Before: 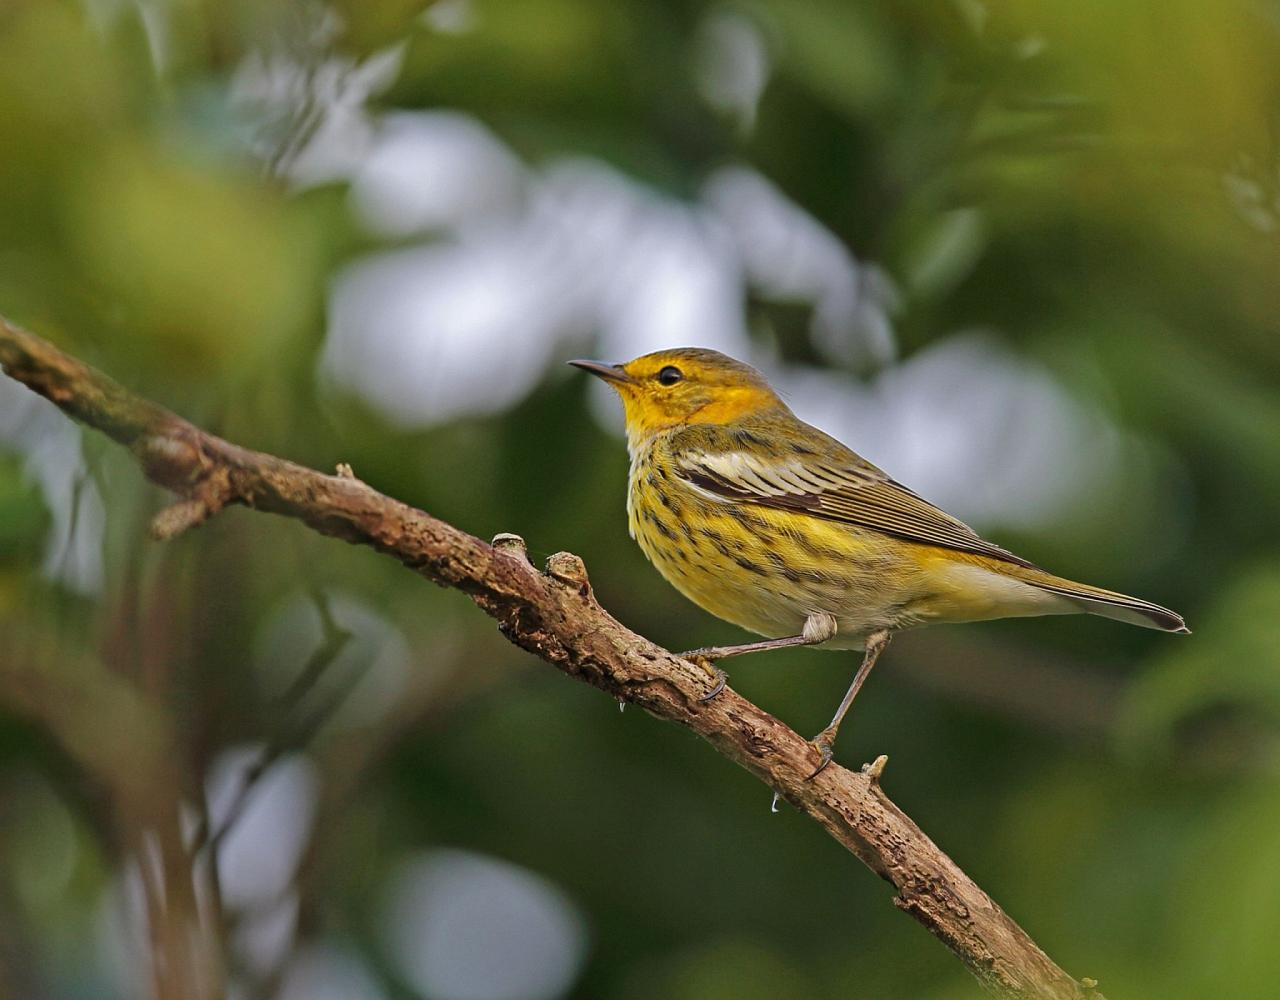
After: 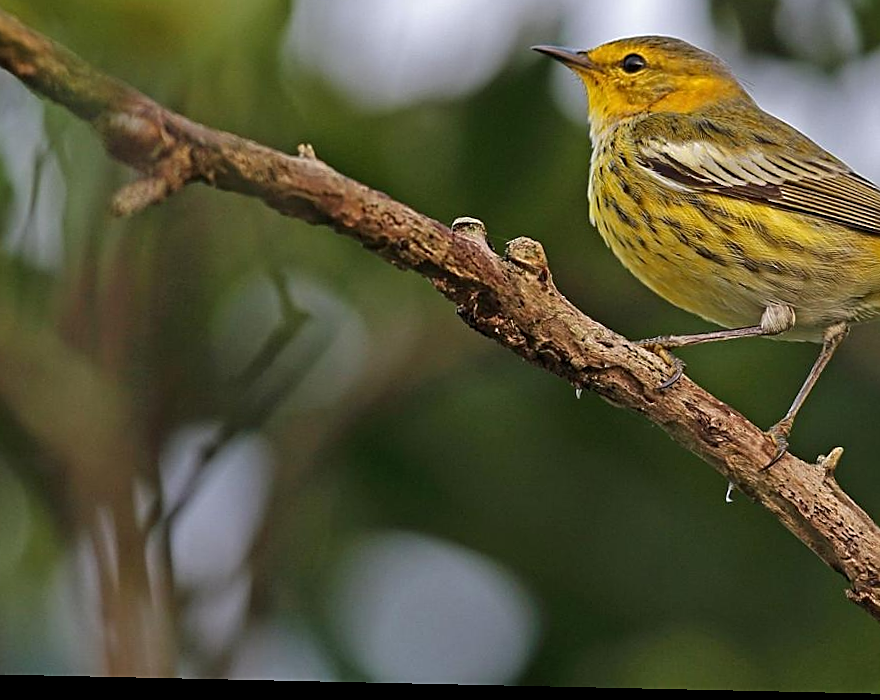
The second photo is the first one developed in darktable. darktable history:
sharpen: on, module defaults
crop and rotate: angle -1.25°, left 3.847%, top 31.862%, right 28.487%
